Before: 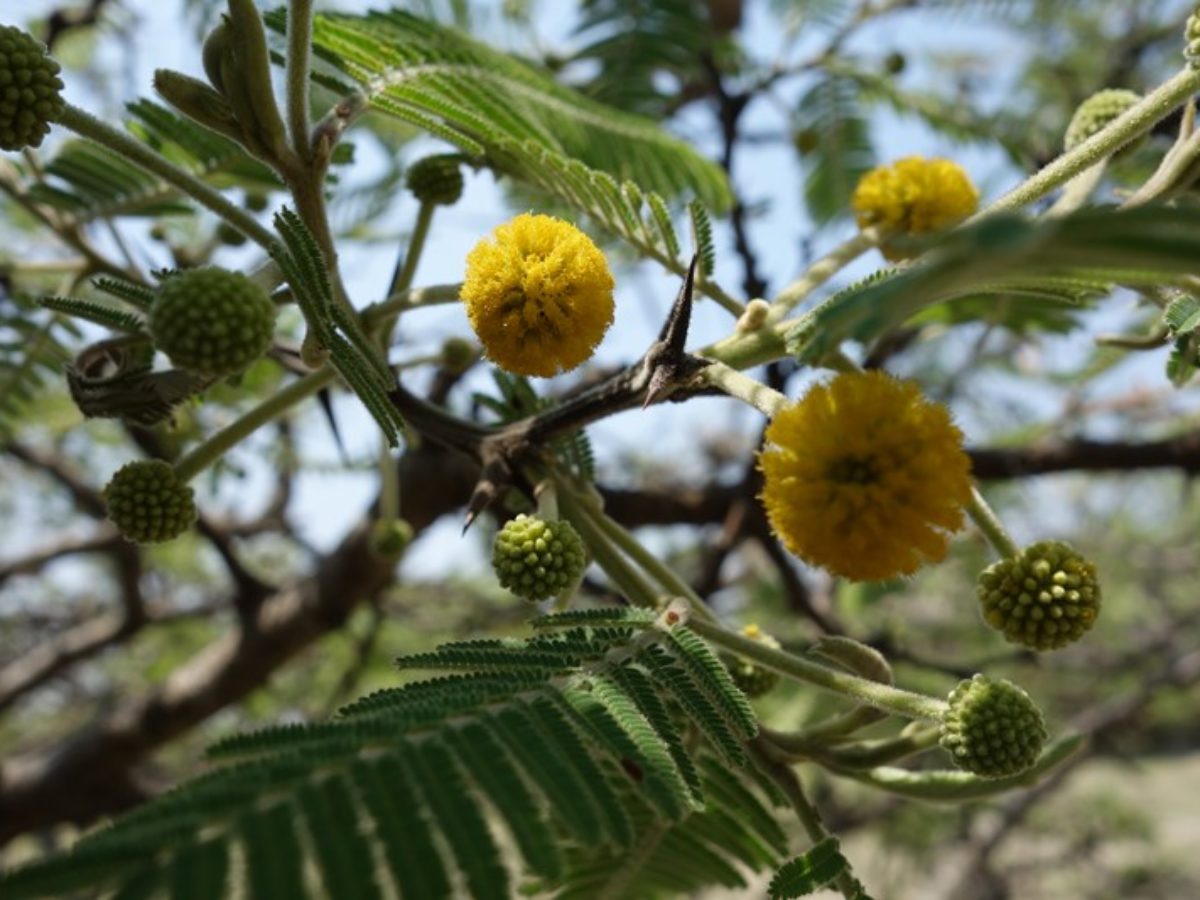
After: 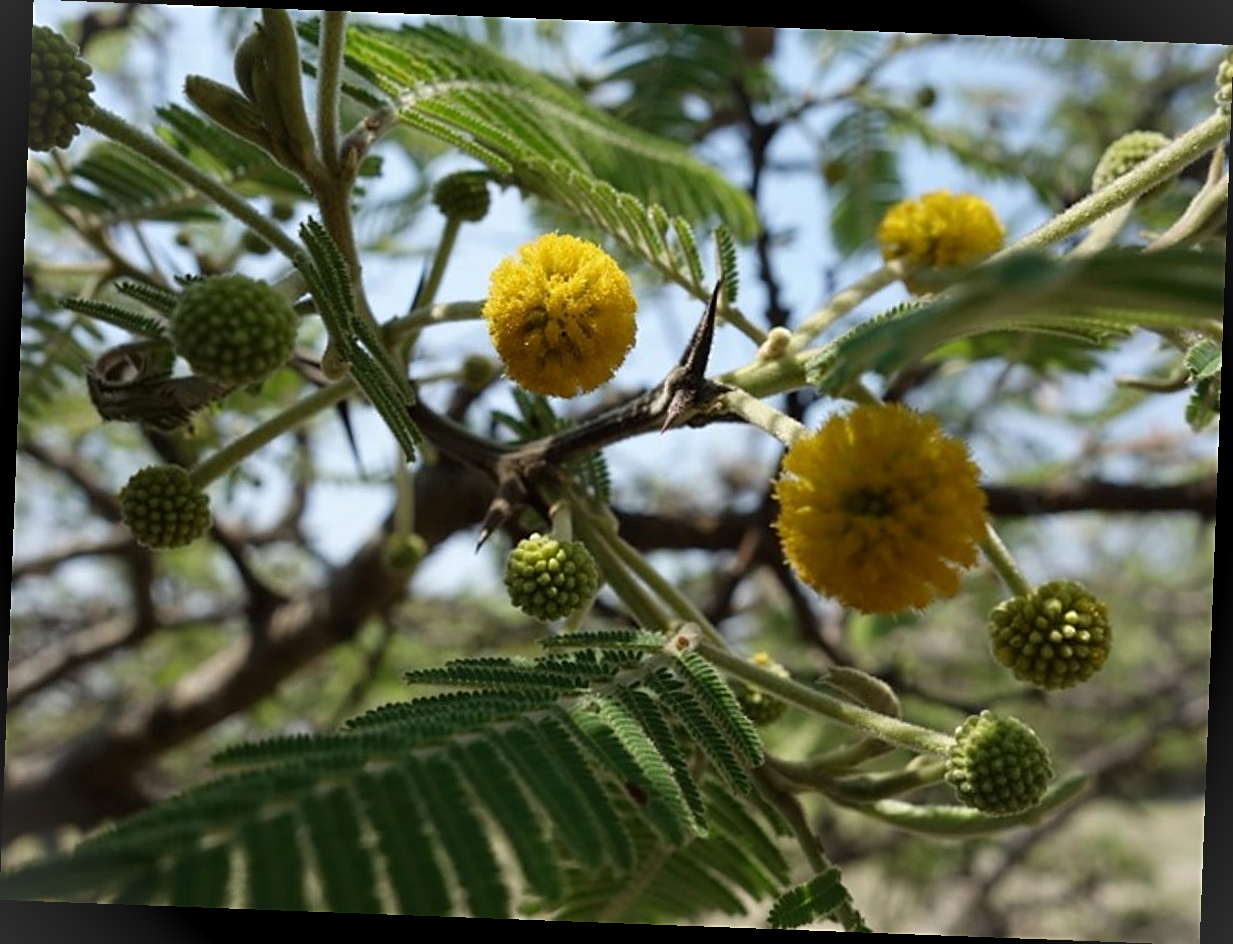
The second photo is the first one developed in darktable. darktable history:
local contrast: mode bilateral grid, contrast 15, coarseness 36, detail 105%, midtone range 0.2
vignetting: fall-off start 100%, brightness 0.05, saturation 0
rotate and perspective: rotation 2.17°, automatic cropping off
sharpen: on, module defaults
